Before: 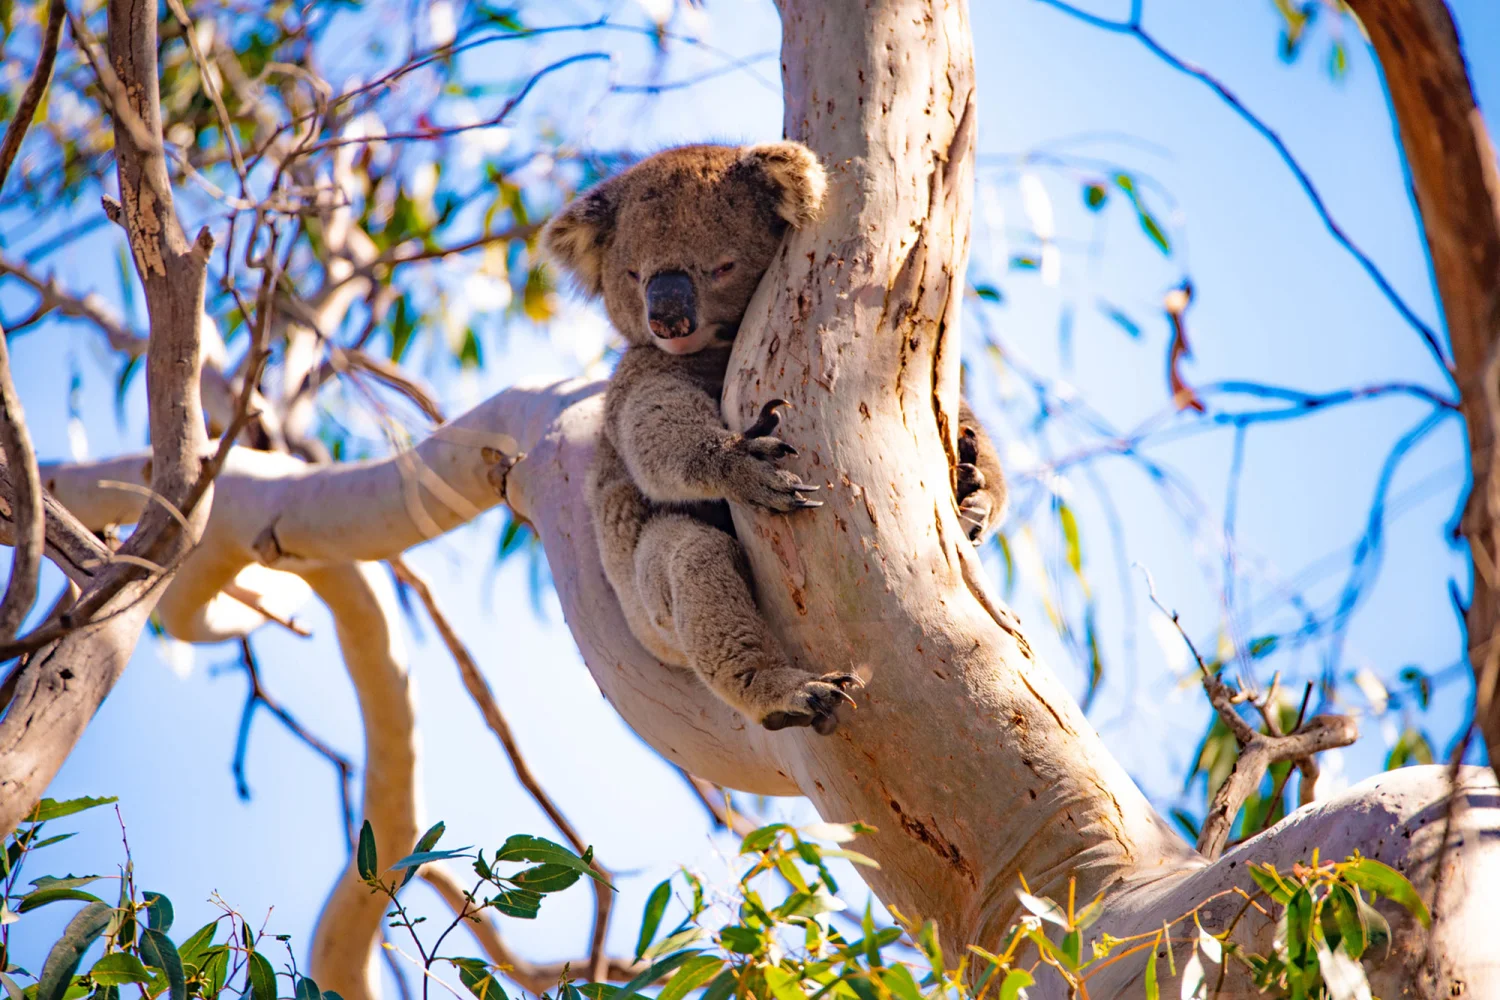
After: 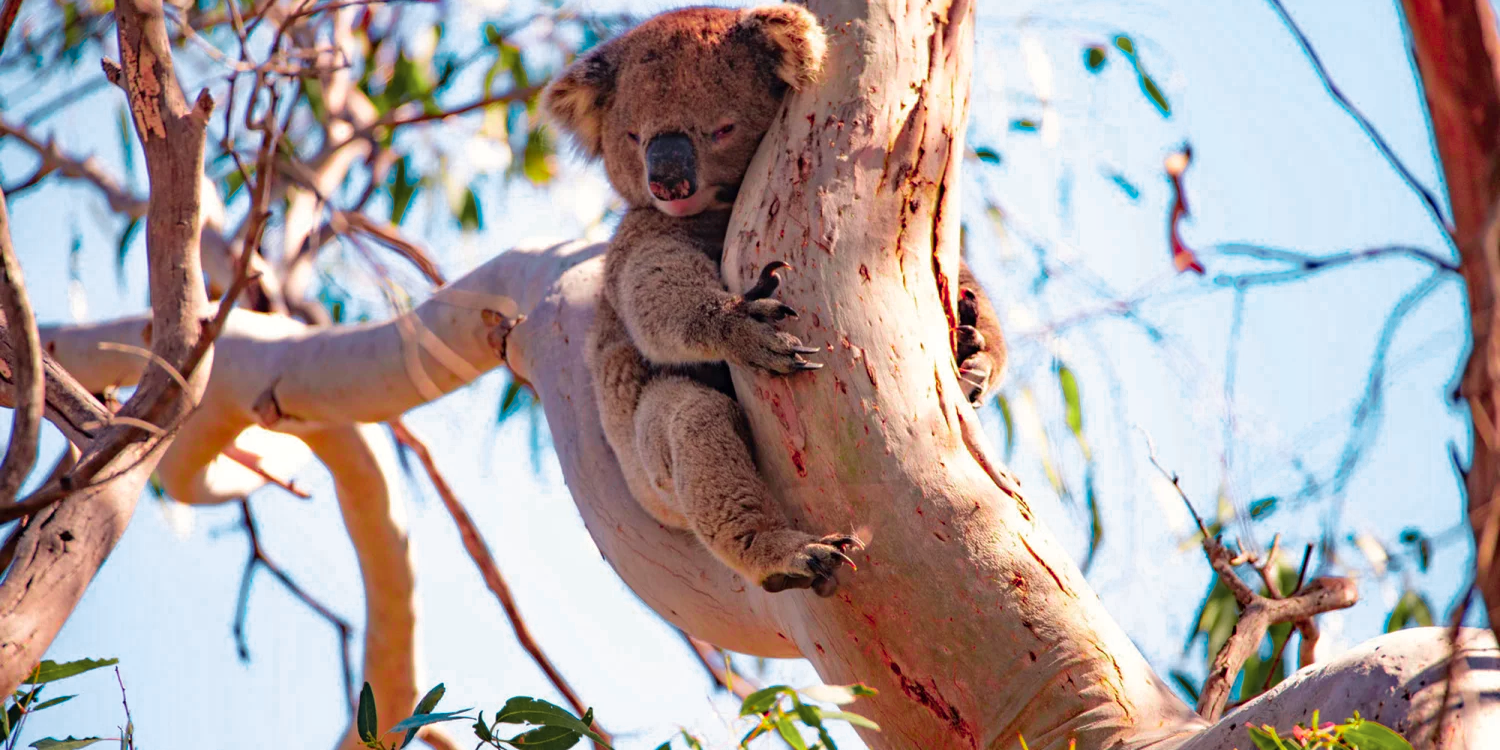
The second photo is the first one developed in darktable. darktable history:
crop: top 13.819%, bottom 11.169%
white balance: red 1.009, blue 0.985
color zones: curves: ch0 [(0, 0.533) (0.126, 0.533) (0.234, 0.533) (0.368, 0.357) (0.5, 0.5) (0.625, 0.5) (0.74, 0.637) (0.875, 0.5)]; ch1 [(0.004, 0.708) (0.129, 0.662) (0.25, 0.5) (0.375, 0.331) (0.496, 0.396) (0.625, 0.649) (0.739, 0.26) (0.875, 0.5) (1, 0.478)]; ch2 [(0, 0.409) (0.132, 0.403) (0.236, 0.558) (0.379, 0.448) (0.5, 0.5) (0.625, 0.5) (0.691, 0.39) (0.875, 0.5)]
tone curve: curves: ch0 [(0, 0) (0.915, 0.89) (1, 1)]
